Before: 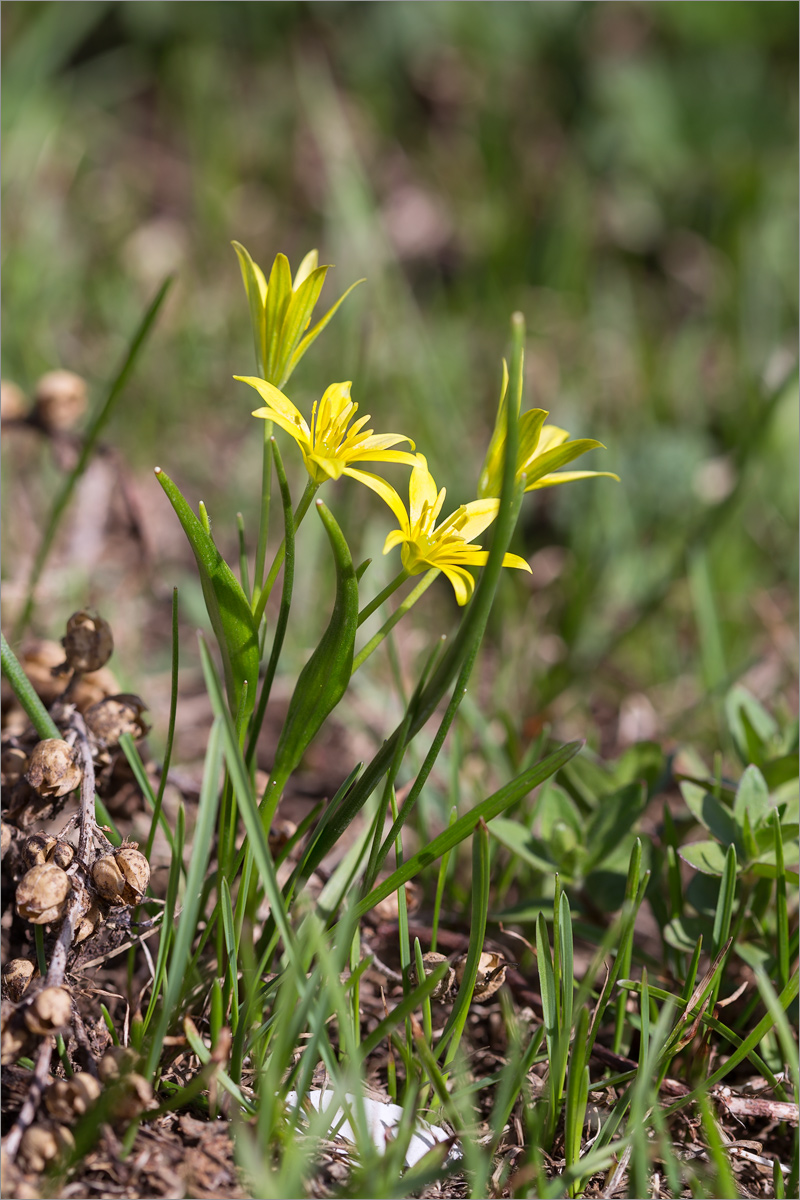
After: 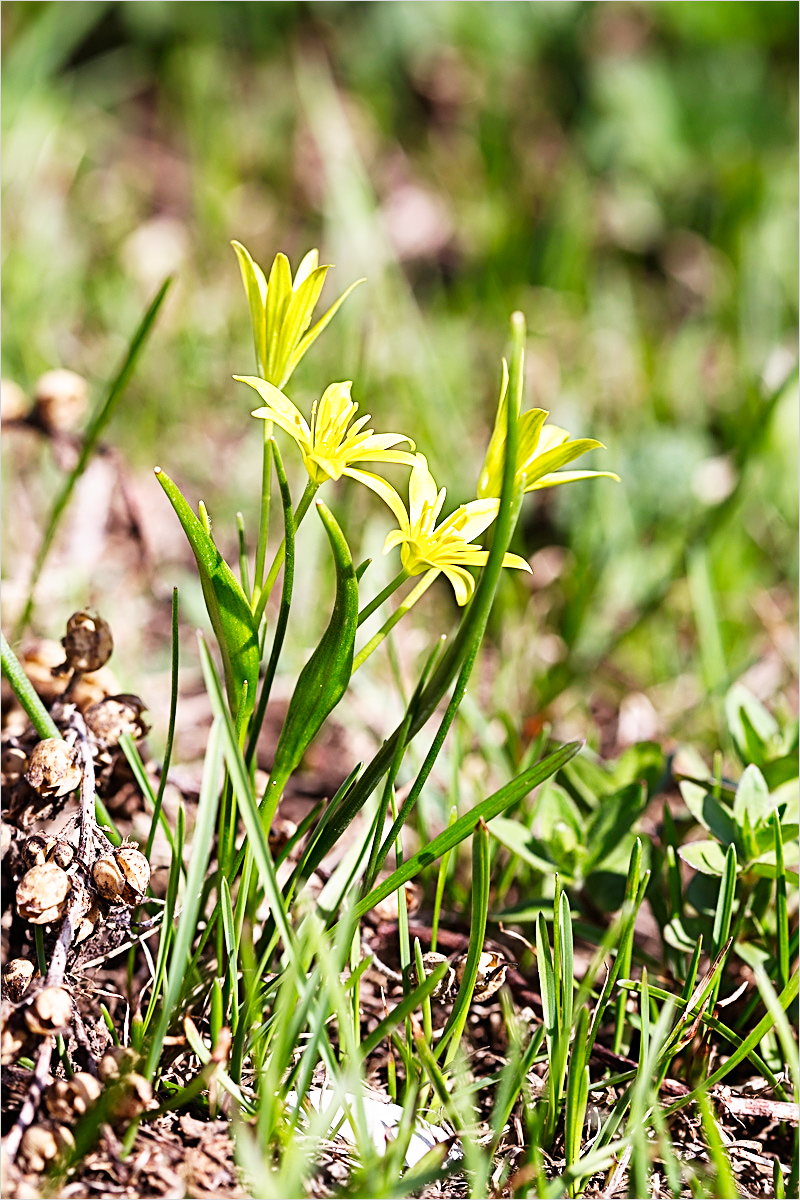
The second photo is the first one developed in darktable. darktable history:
sharpen: radius 2.593, amount 0.685
base curve: curves: ch0 [(0, 0) (0.007, 0.004) (0.027, 0.03) (0.046, 0.07) (0.207, 0.54) (0.442, 0.872) (0.673, 0.972) (1, 1)], preserve colors none
shadows and highlights: shadows 76, highlights -26.46, soften with gaussian
